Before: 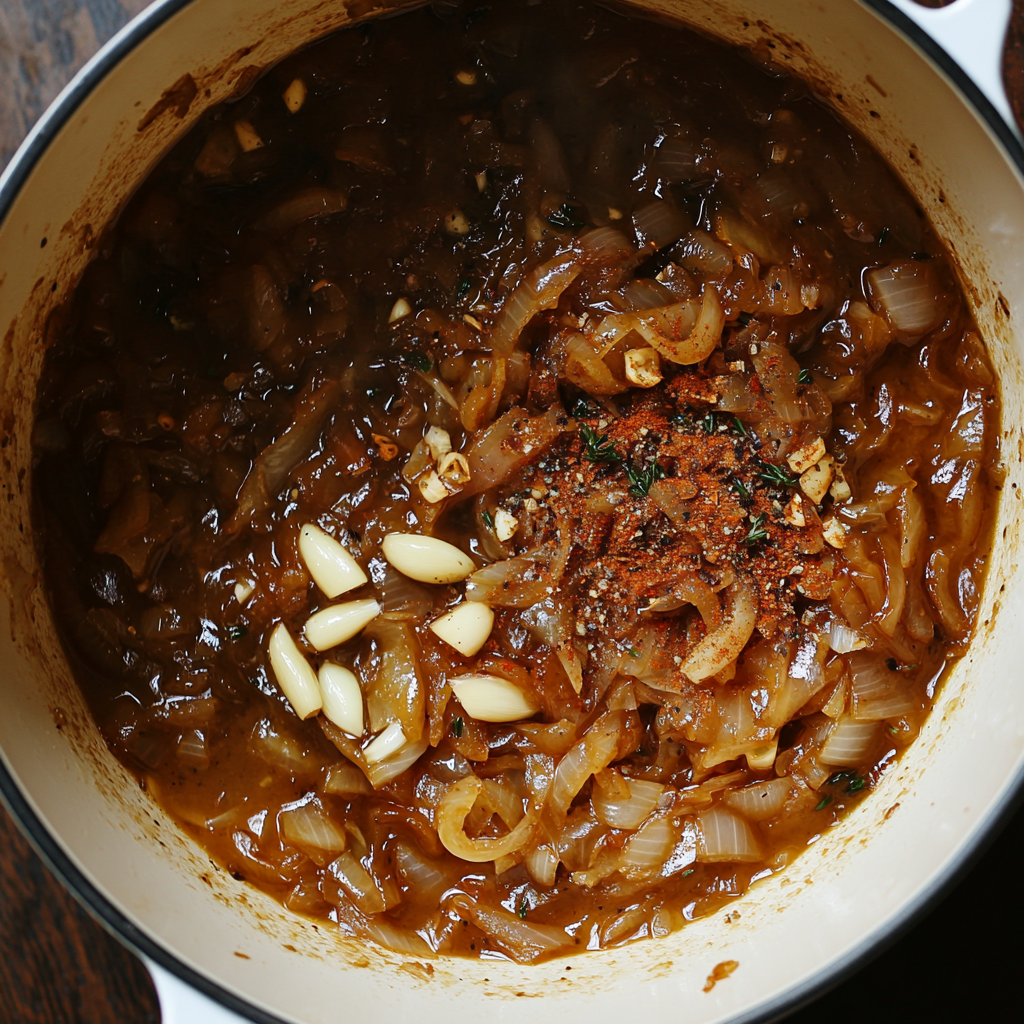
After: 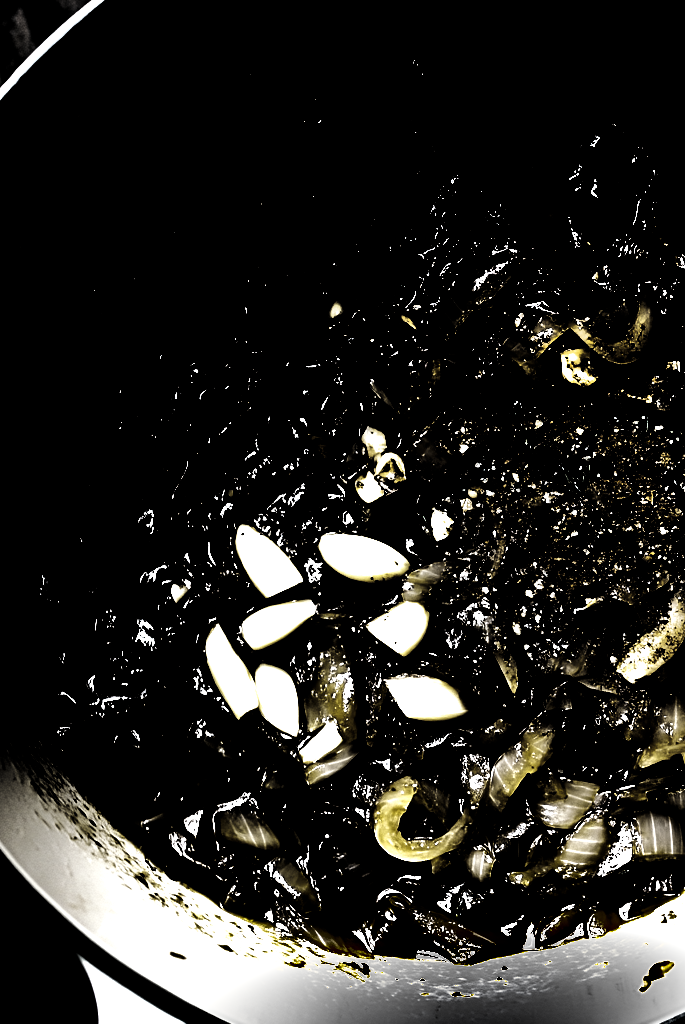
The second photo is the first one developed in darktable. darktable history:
tone equalizer: -8 EV -0.724 EV, -7 EV -0.721 EV, -6 EV -0.634 EV, -5 EV -0.372 EV, -3 EV 0.39 EV, -2 EV 0.6 EV, -1 EV 0.674 EV, +0 EV 0.723 EV, edges refinement/feathering 500, mask exposure compensation -1.57 EV, preserve details no
crop and rotate: left 6.298%, right 26.744%
levels: levels [0.721, 0.937, 0.997]
exposure: exposure 0.608 EV, compensate highlight preservation false
shadows and highlights: radius 131.82, soften with gaussian
contrast brightness saturation: contrast 0.189, brightness -0.244, saturation 0.109
base curve: curves: ch0 [(0, 0) (0.028, 0.03) (0.121, 0.232) (0.46, 0.748) (0.859, 0.968) (1, 1)], preserve colors none
